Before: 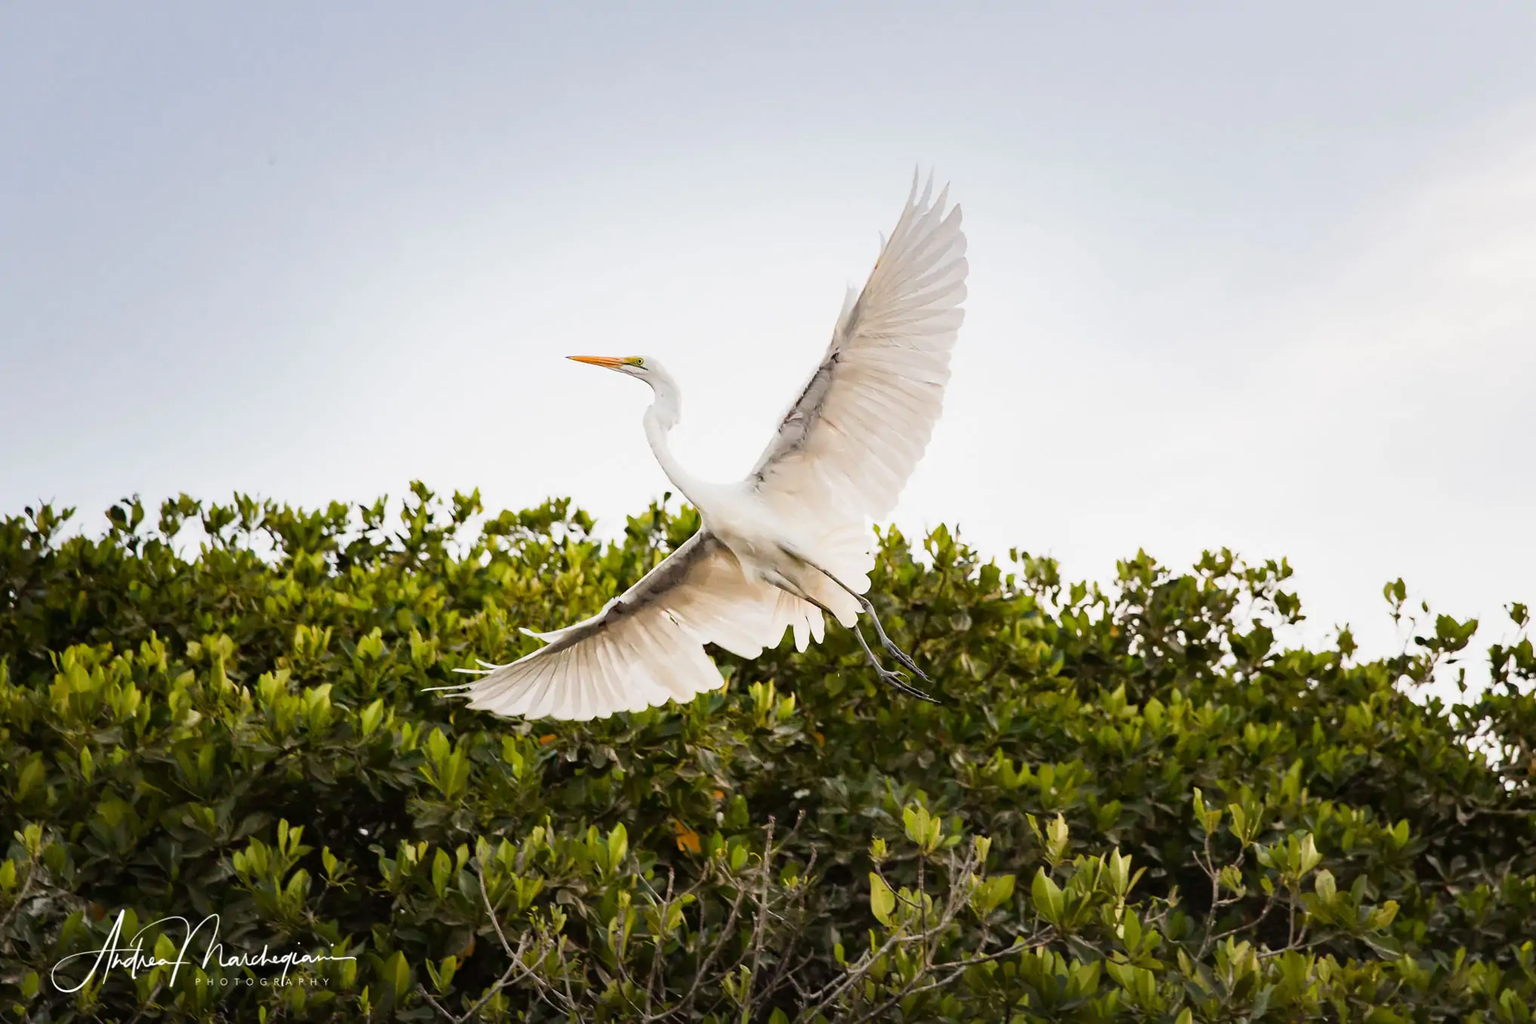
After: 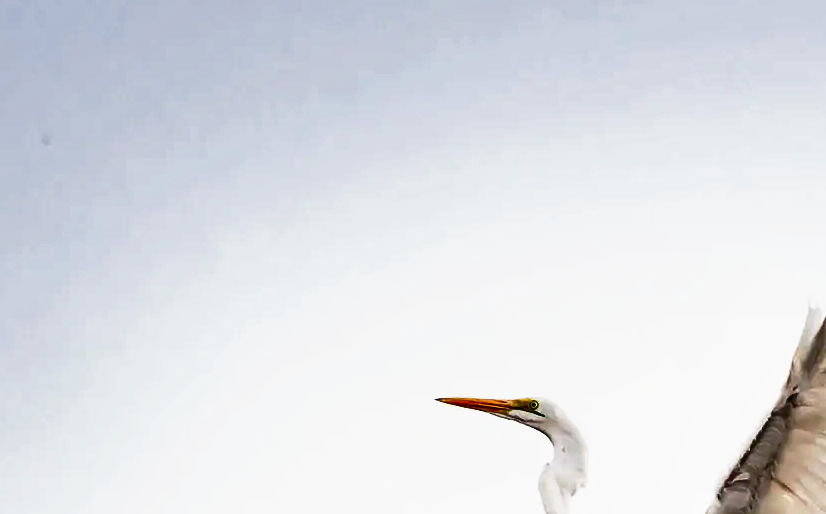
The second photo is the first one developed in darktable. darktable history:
crop: left 15.452%, top 5.459%, right 43.956%, bottom 56.62%
tone curve: curves: ch0 [(0, 0) (0.003, 0.025) (0.011, 0.025) (0.025, 0.029) (0.044, 0.035) (0.069, 0.053) (0.1, 0.083) (0.136, 0.118) (0.177, 0.163) (0.224, 0.22) (0.277, 0.295) (0.335, 0.371) (0.399, 0.444) (0.468, 0.524) (0.543, 0.618) (0.623, 0.702) (0.709, 0.79) (0.801, 0.89) (0.898, 0.973) (1, 1)], preserve colors none
shadows and highlights: shadows 75, highlights -60.85, soften with gaussian
